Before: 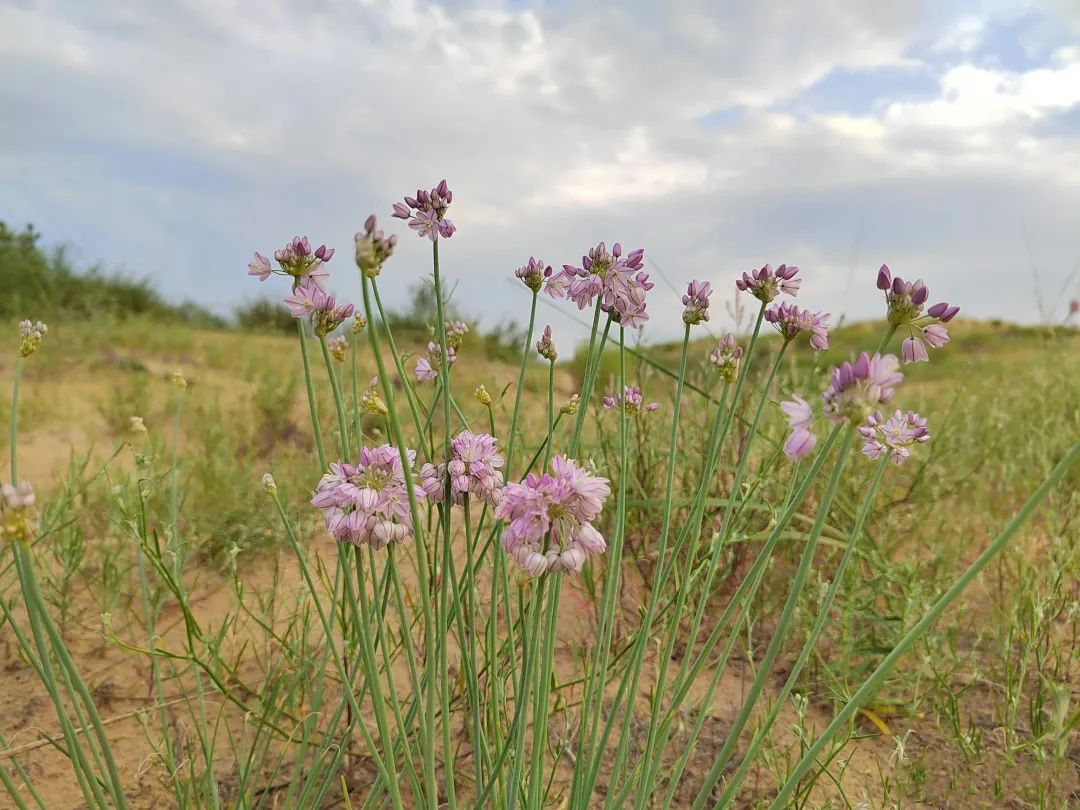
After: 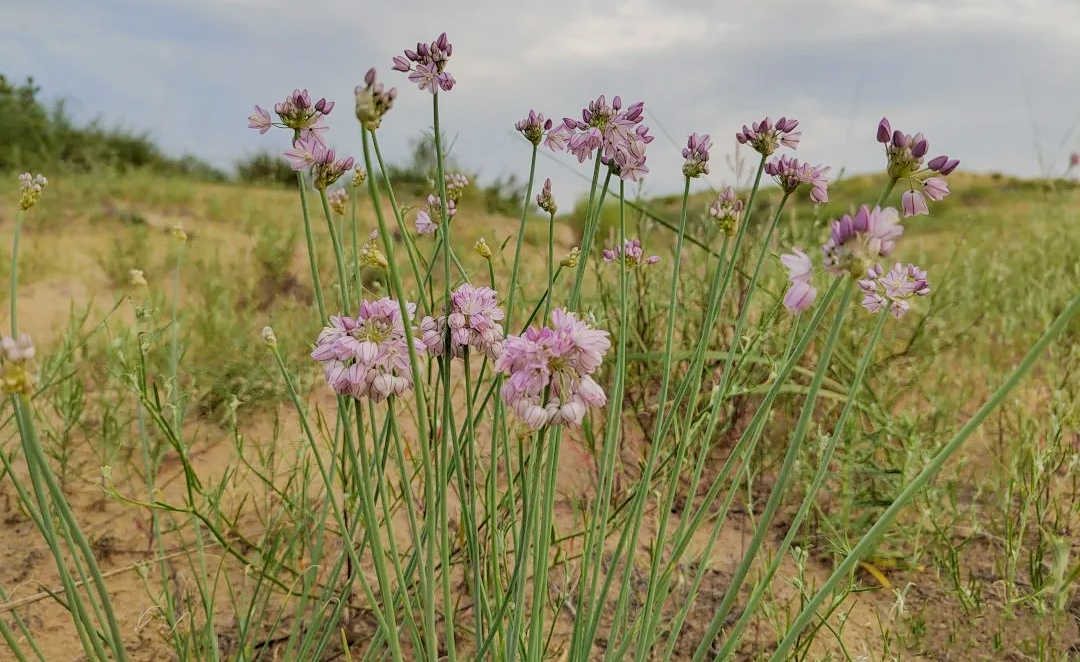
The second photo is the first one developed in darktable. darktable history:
filmic rgb: black relative exposure -7.65 EV, white relative exposure 4.56 EV, hardness 3.61, contrast 1.054
local contrast: on, module defaults
crop and rotate: top 18.203%
